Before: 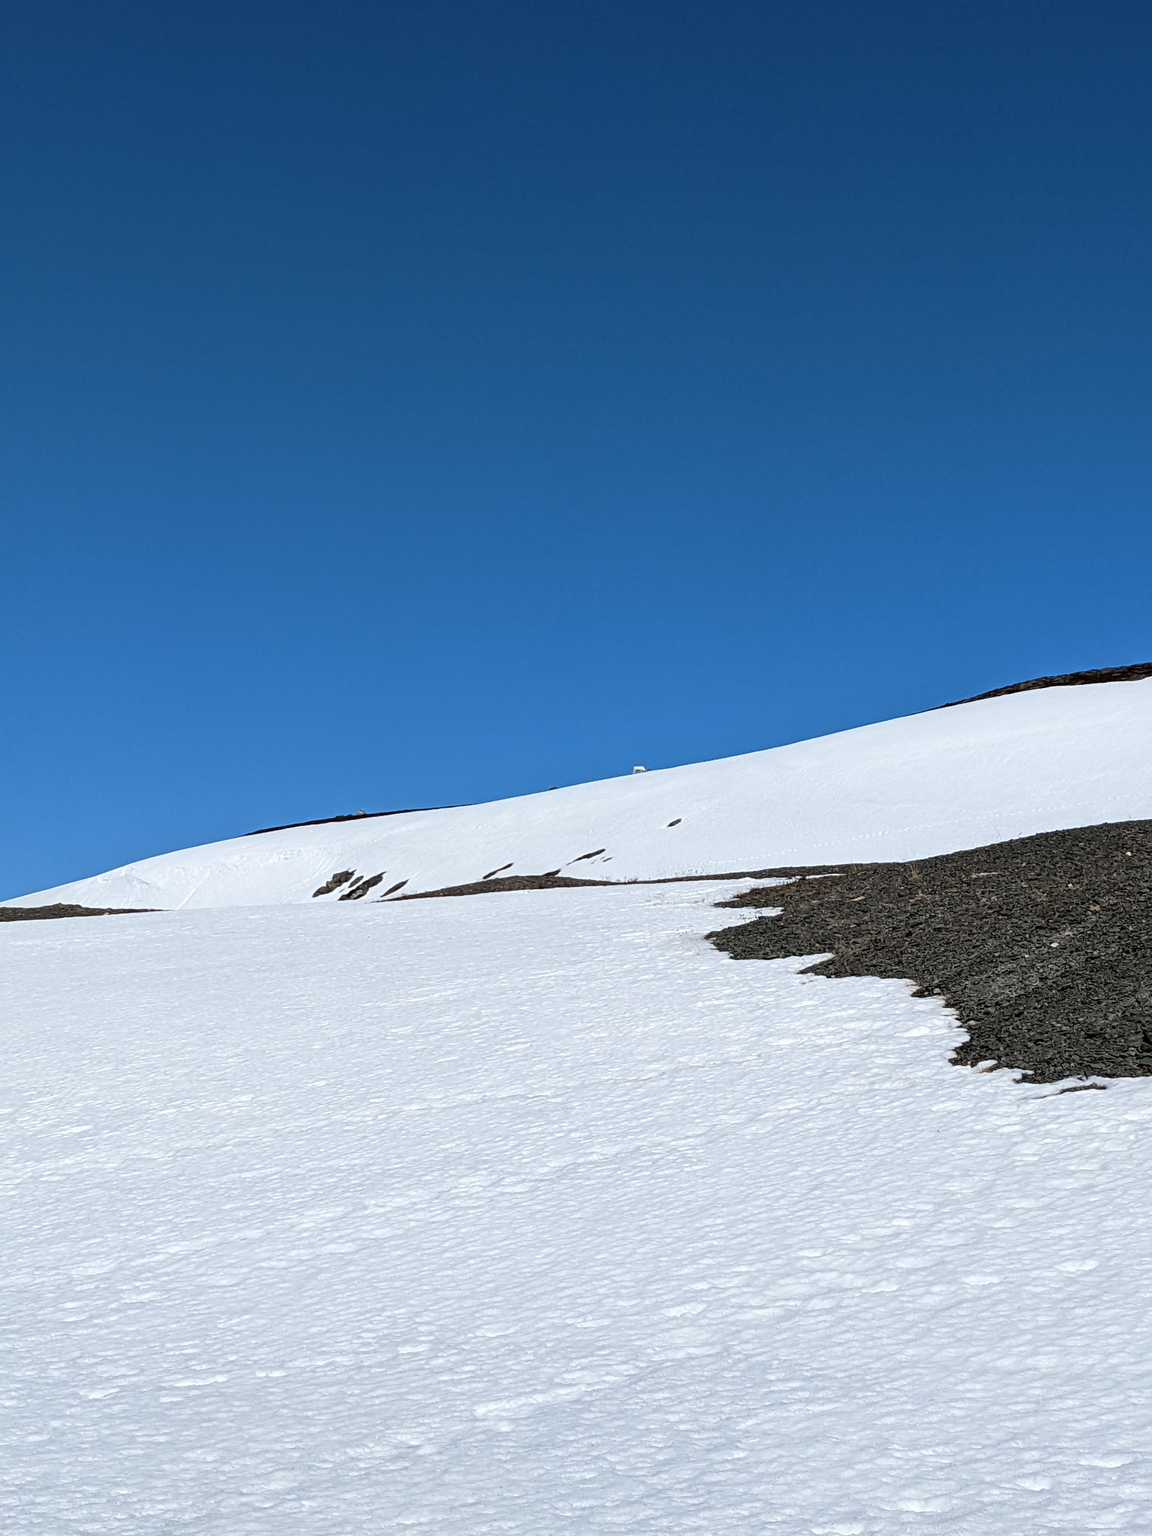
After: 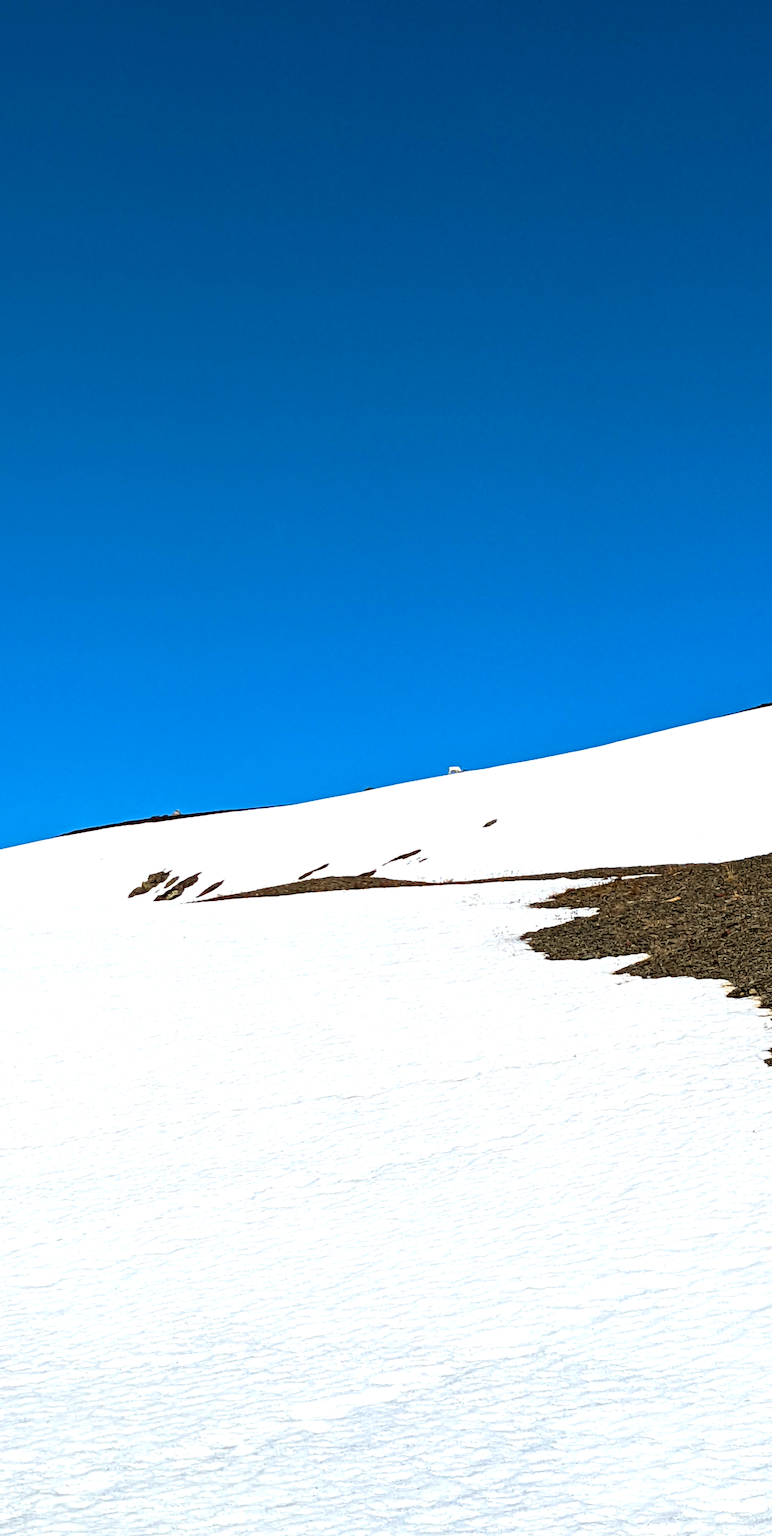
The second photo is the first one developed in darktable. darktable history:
velvia: strength 14.32%
crop and rotate: left 16.055%, right 16.849%
haze removal: compatibility mode true, adaptive false
color balance rgb: shadows lift › chroma 1.493%, shadows lift › hue 259.58°, power › chroma 2.495%, power › hue 67.39°, linear chroma grading › global chroma 15.608%, perceptual saturation grading › global saturation 9.662%, perceptual brilliance grading › global brilliance 18.342%
